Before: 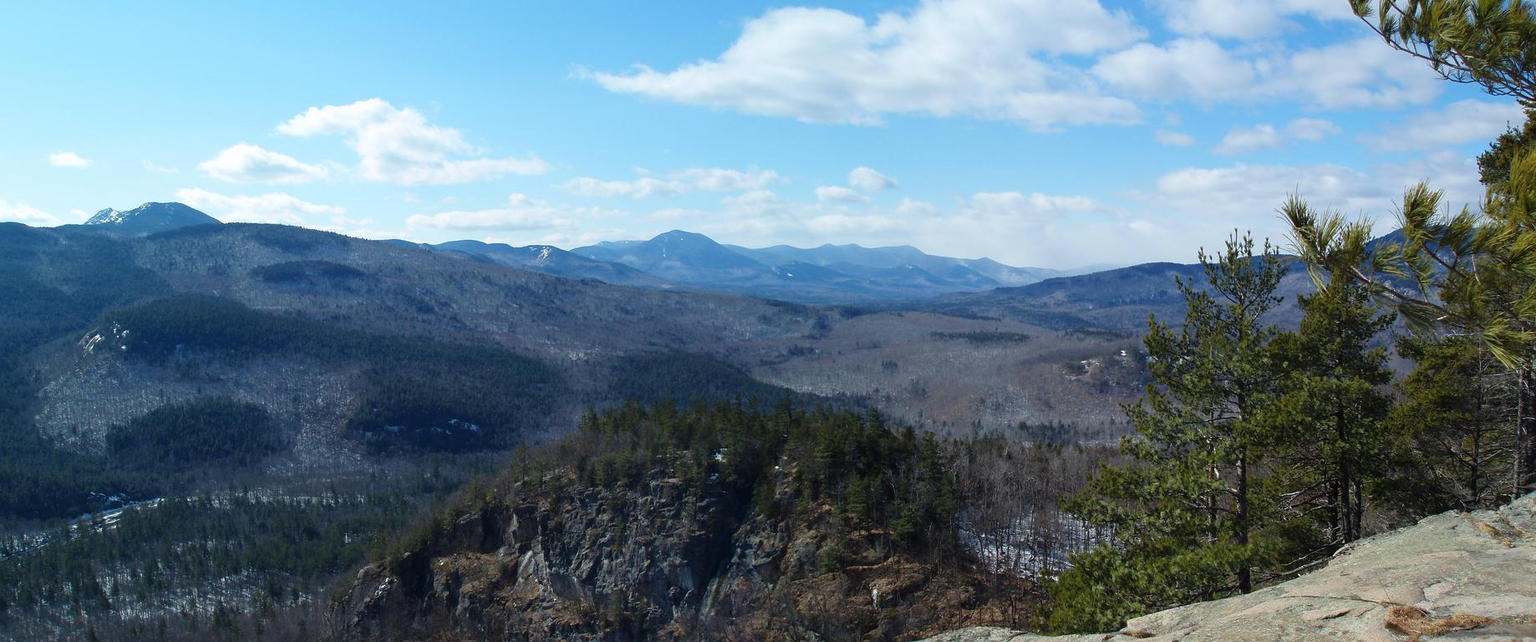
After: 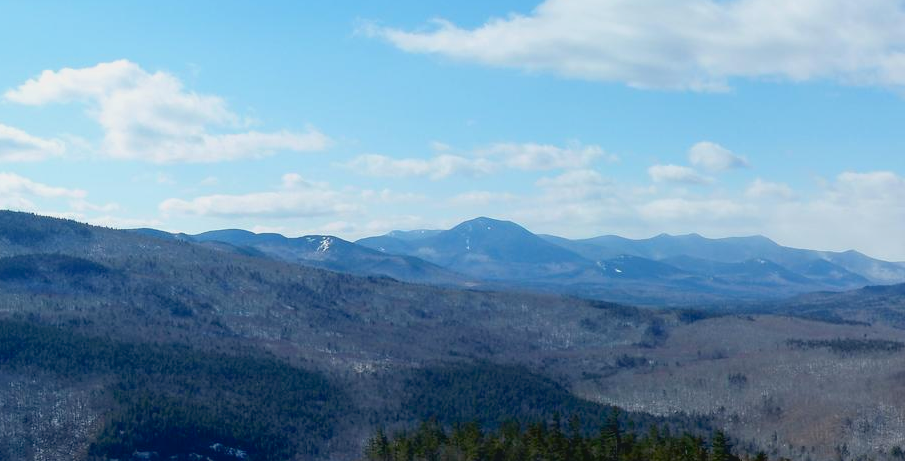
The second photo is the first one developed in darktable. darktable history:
contrast brightness saturation: contrast -0.11
exposure: black level correction 0.012, compensate highlight preservation false
crop: left 17.835%, top 7.675%, right 32.881%, bottom 32.213%
